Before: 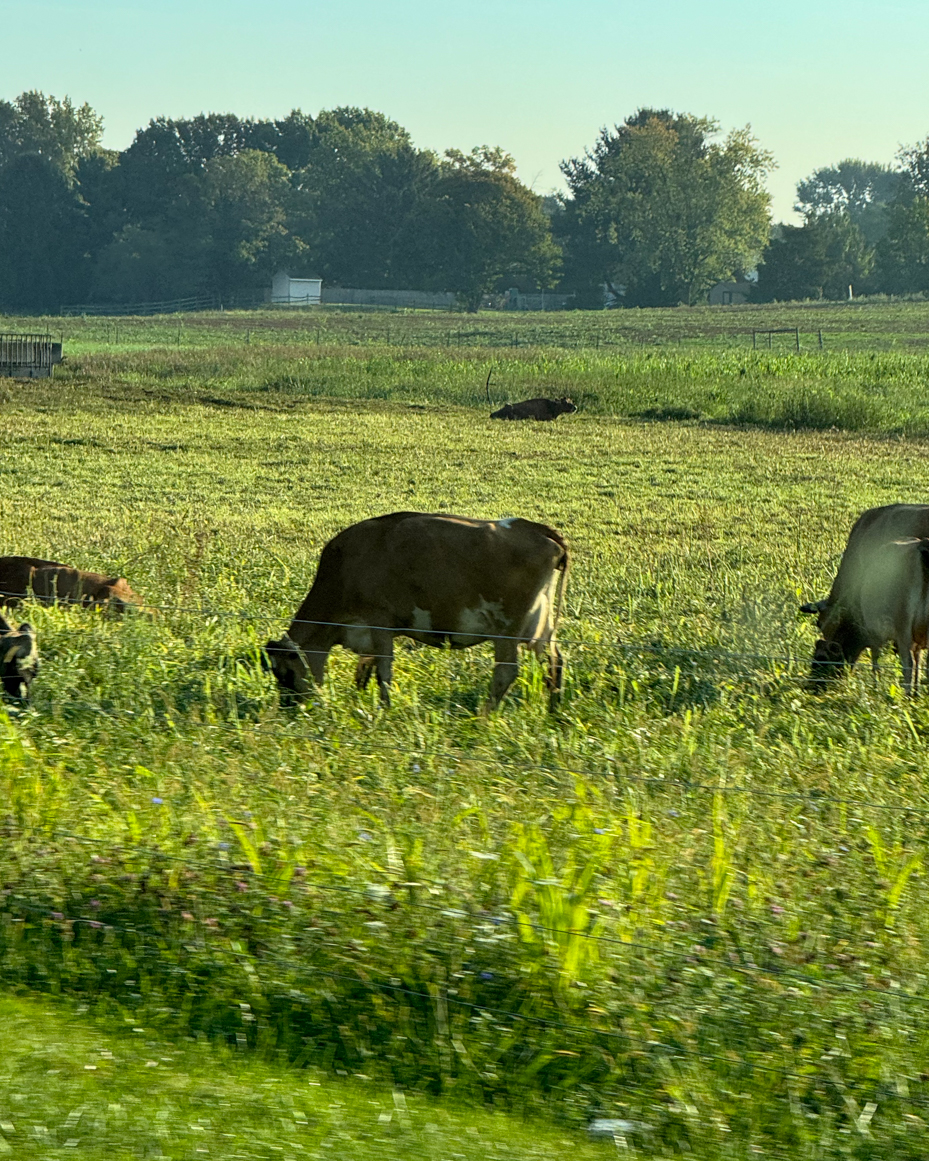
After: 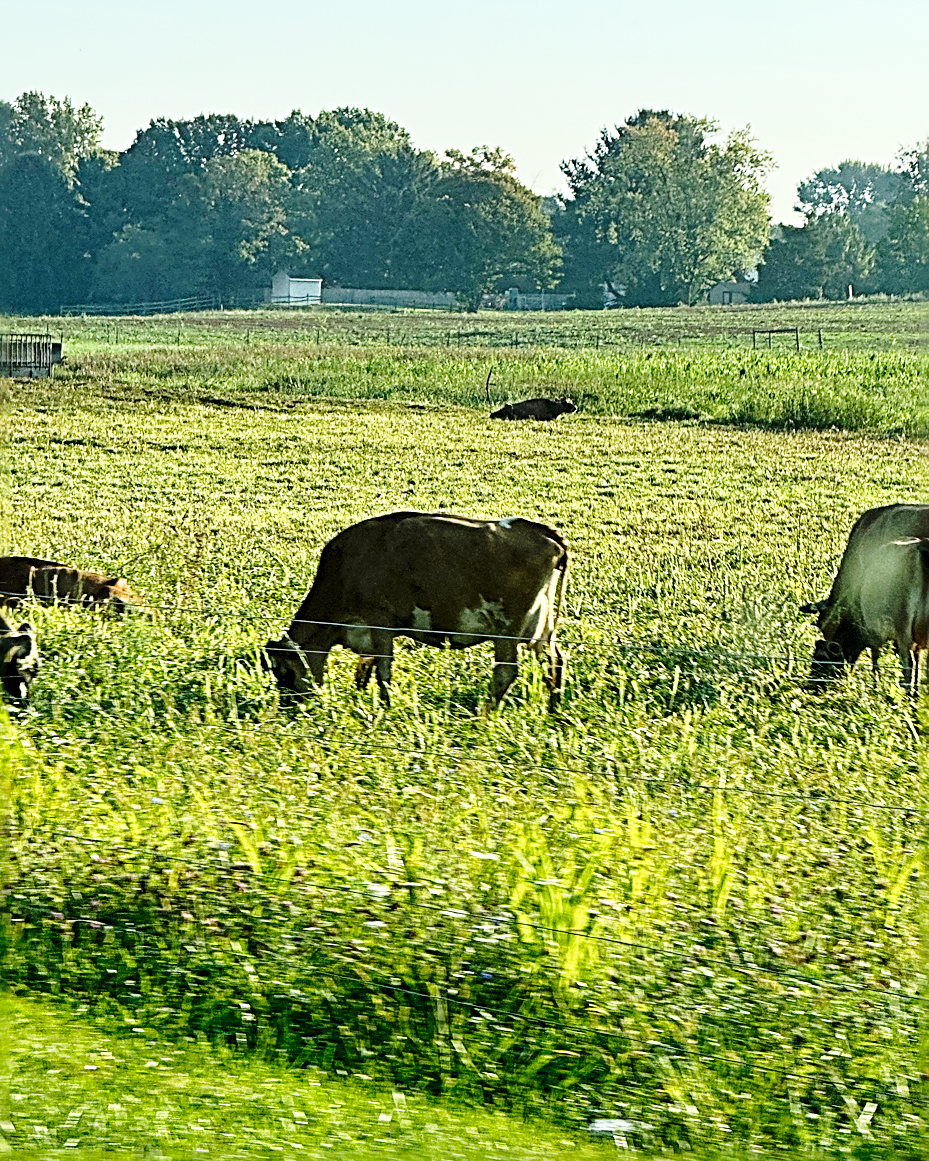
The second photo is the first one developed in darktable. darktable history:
base curve: curves: ch0 [(0, 0) (0.028, 0.03) (0.121, 0.232) (0.46, 0.748) (0.859, 0.968) (1, 1)], preserve colors none
sharpen: radius 3.652, amount 0.933
